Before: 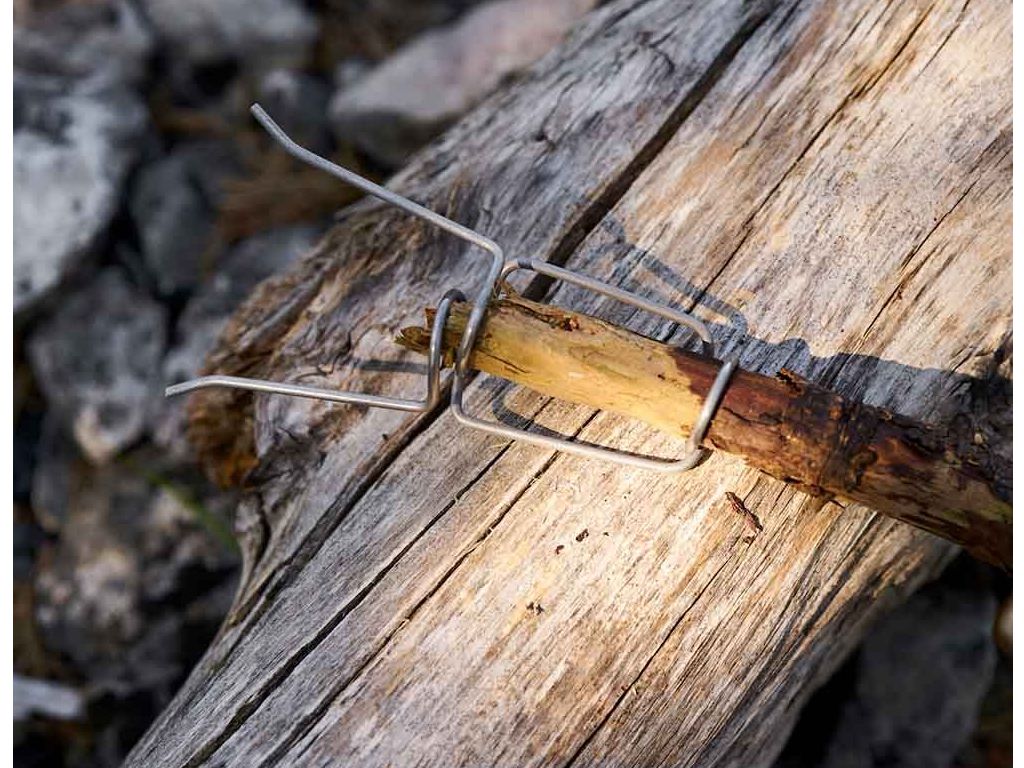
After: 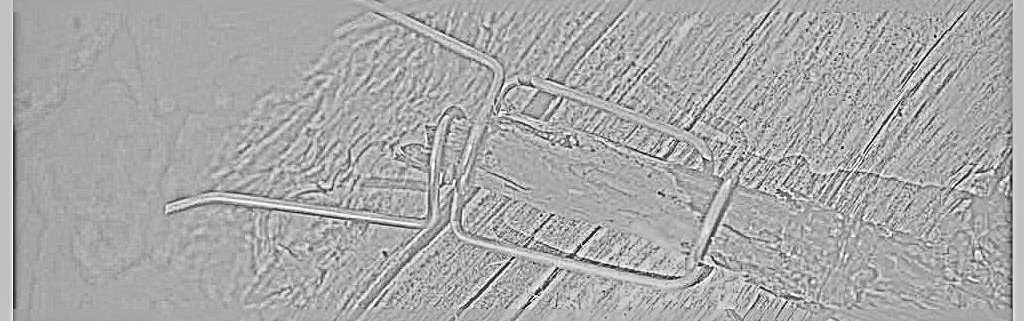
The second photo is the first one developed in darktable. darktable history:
sharpen: radius 6.3, amount 1.8, threshold 0
highpass: sharpness 5.84%, contrast boost 8.44%
local contrast: on, module defaults
exposure: black level correction 0, exposure 0.7 EV, compensate exposure bias true, compensate highlight preservation false
crop and rotate: top 23.84%, bottom 34.294%
base curve: curves: ch0 [(0, 0) (0.028, 0.03) (0.105, 0.232) (0.387, 0.748) (0.754, 0.968) (1, 1)], fusion 1, exposure shift 0.576, preserve colors none
shadows and highlights: low approximation 0.01, soften with gaussian
